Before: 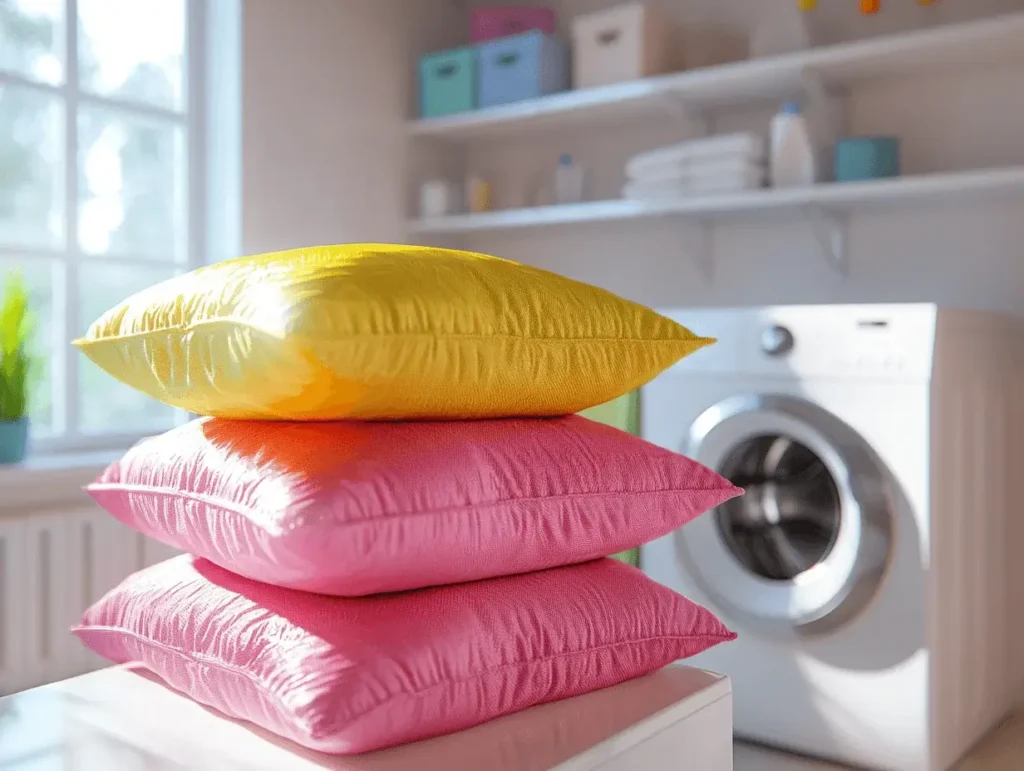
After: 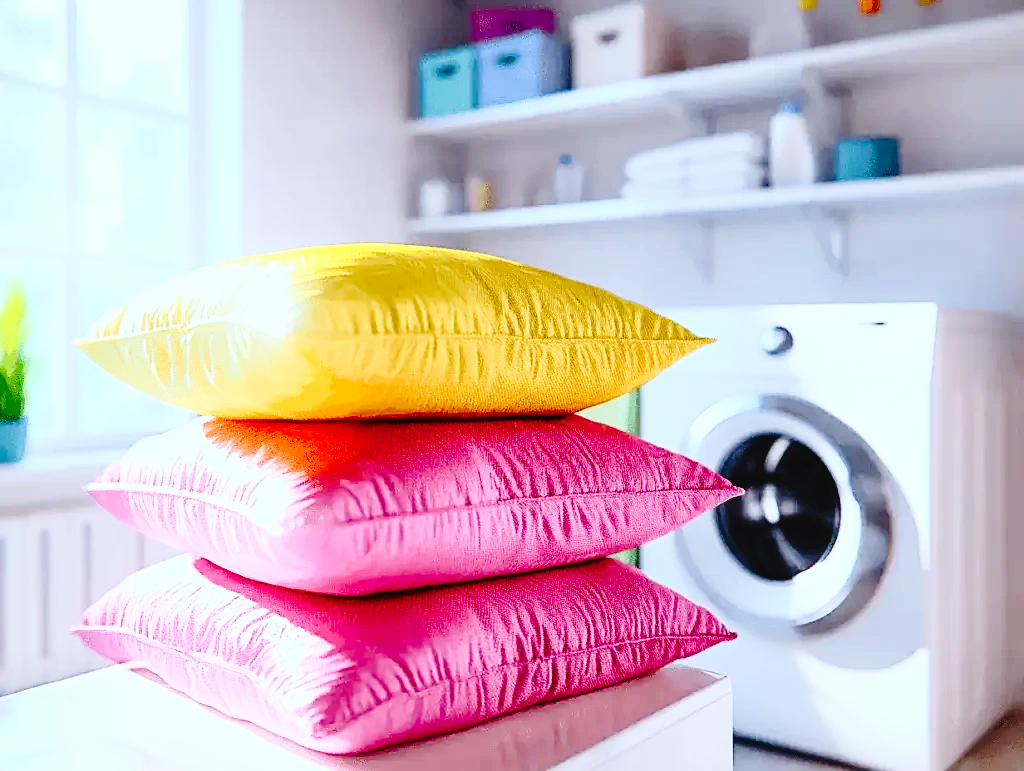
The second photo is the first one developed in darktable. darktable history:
color calibration: x 0.38, y 0.39, temperature 4086.04 K
sharpen: on, module defaults
contrast brightness saturation: contrast 0.4, brightness 0.05, saturation 0.25
tone curve: curves: ch0 [(0, 0) (0.003, 0.03) (0.011, 0.03) (0.025, 0.033) (0.044, 0.035) (0.069, 0.04) (0.1, 0.046) (0.136, 0.052) (0.177, 0.08) (0.224, 0.121) (0.277, 0.225) (0.335, 0.343) (0.399, 0.456) (0.468, 0.555) (0.543, 0.647) (0.623, 0.732) (0.709, 0.808) (0.801, 0.886) (0.898, 0.947) (1, 1)], preserve colors none
